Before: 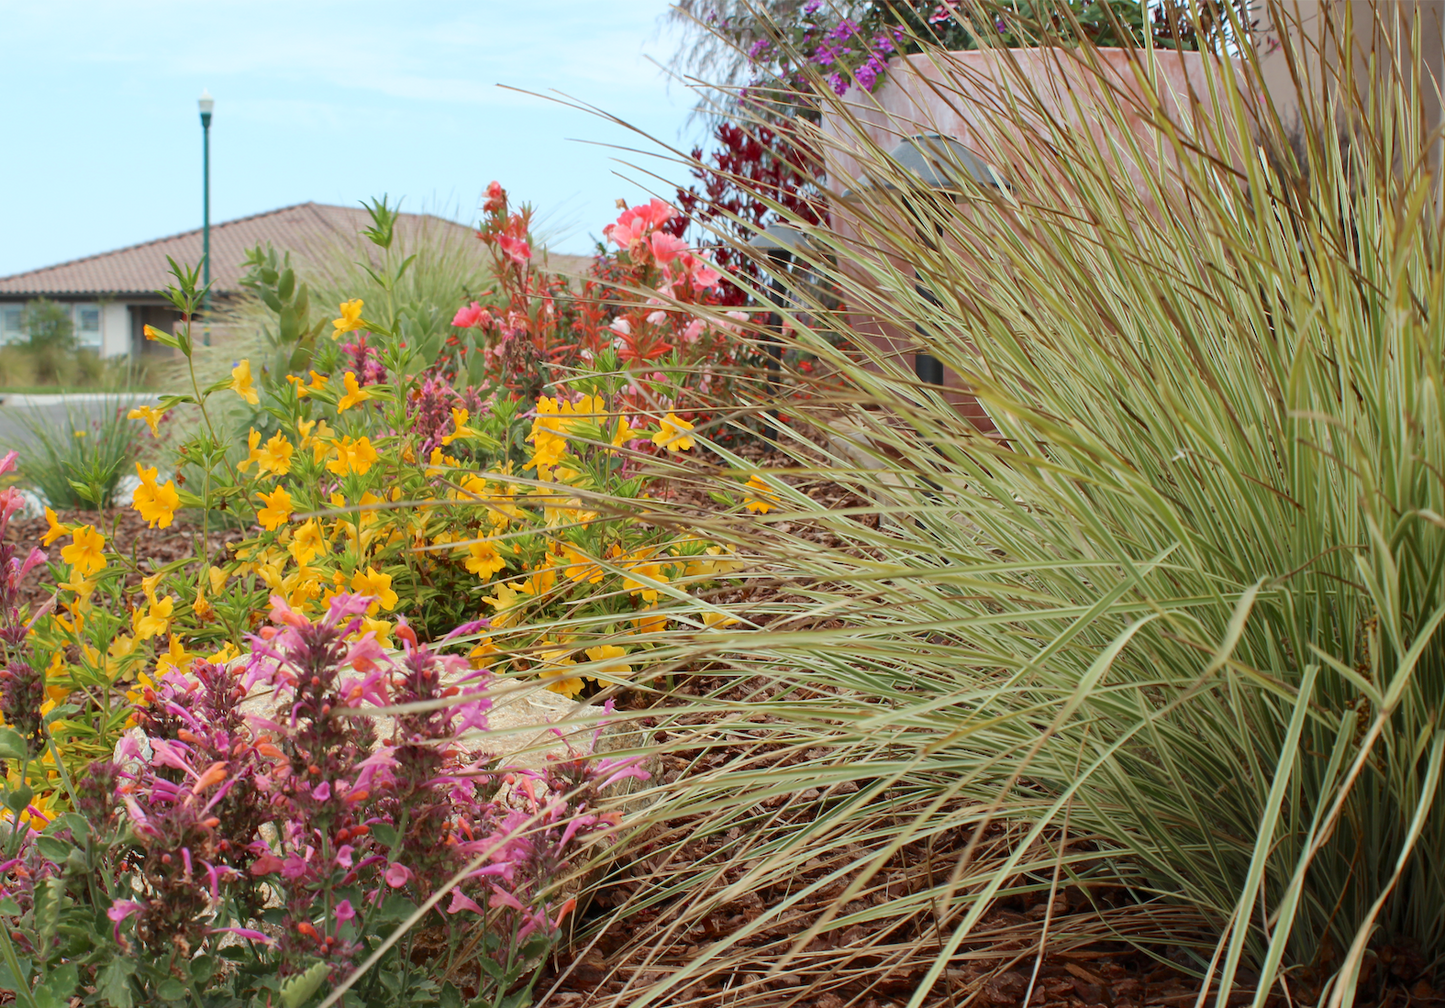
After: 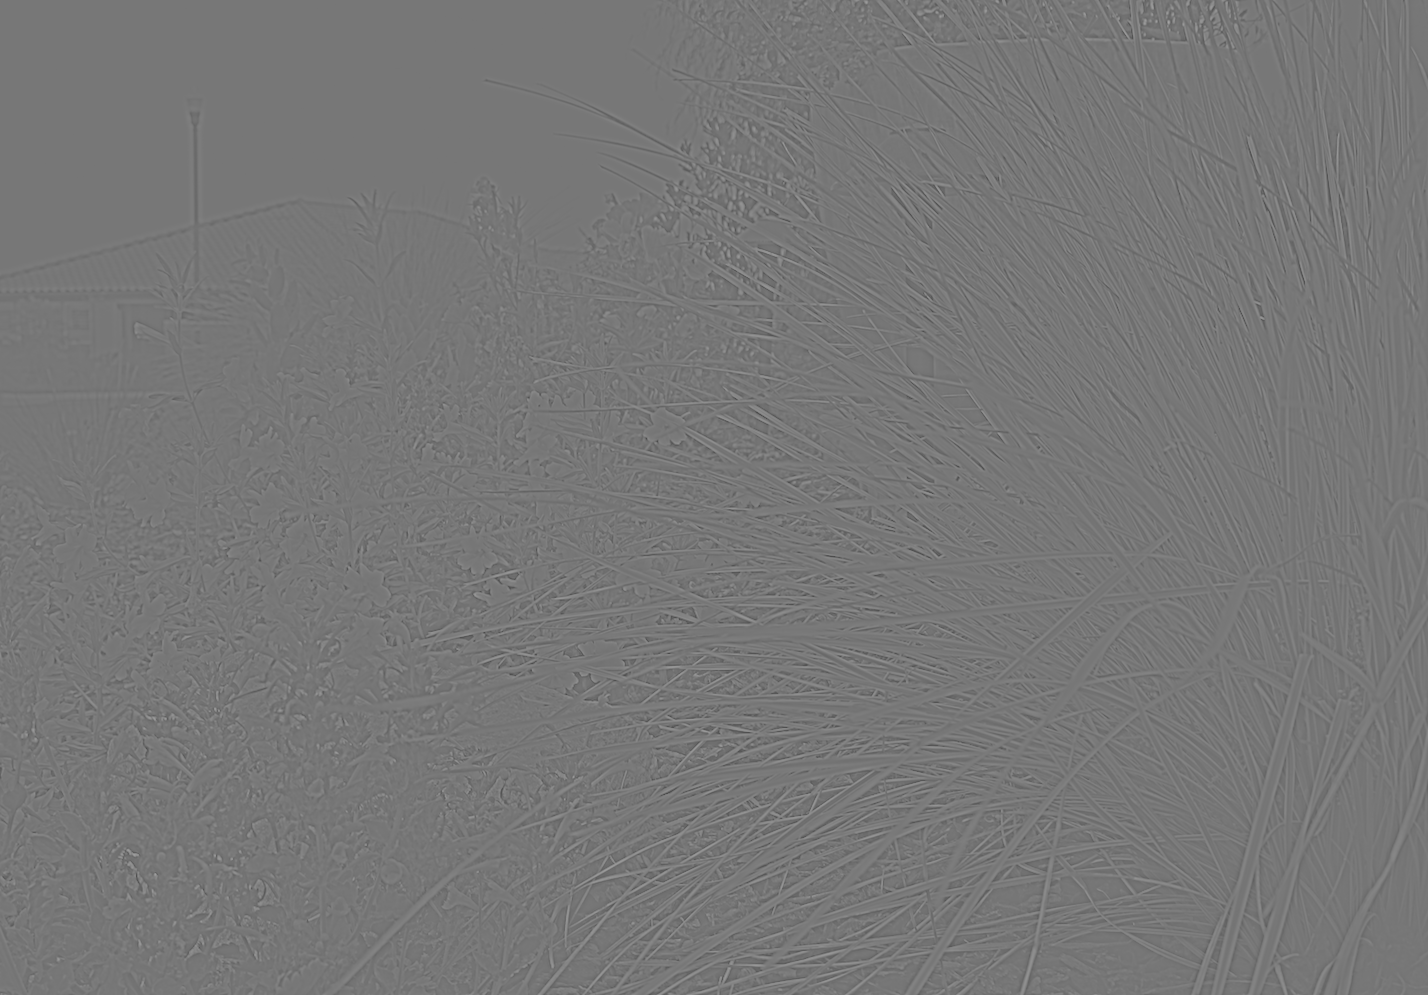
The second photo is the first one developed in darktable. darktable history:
rotate and perspective: rotation -0.45°, automatic cropping original format, crop left 0.008, crop right 0.992, crop top 0.012, crop bottom 0.988
highpass: sharpness 5.84%, contrast boost 8.44%
